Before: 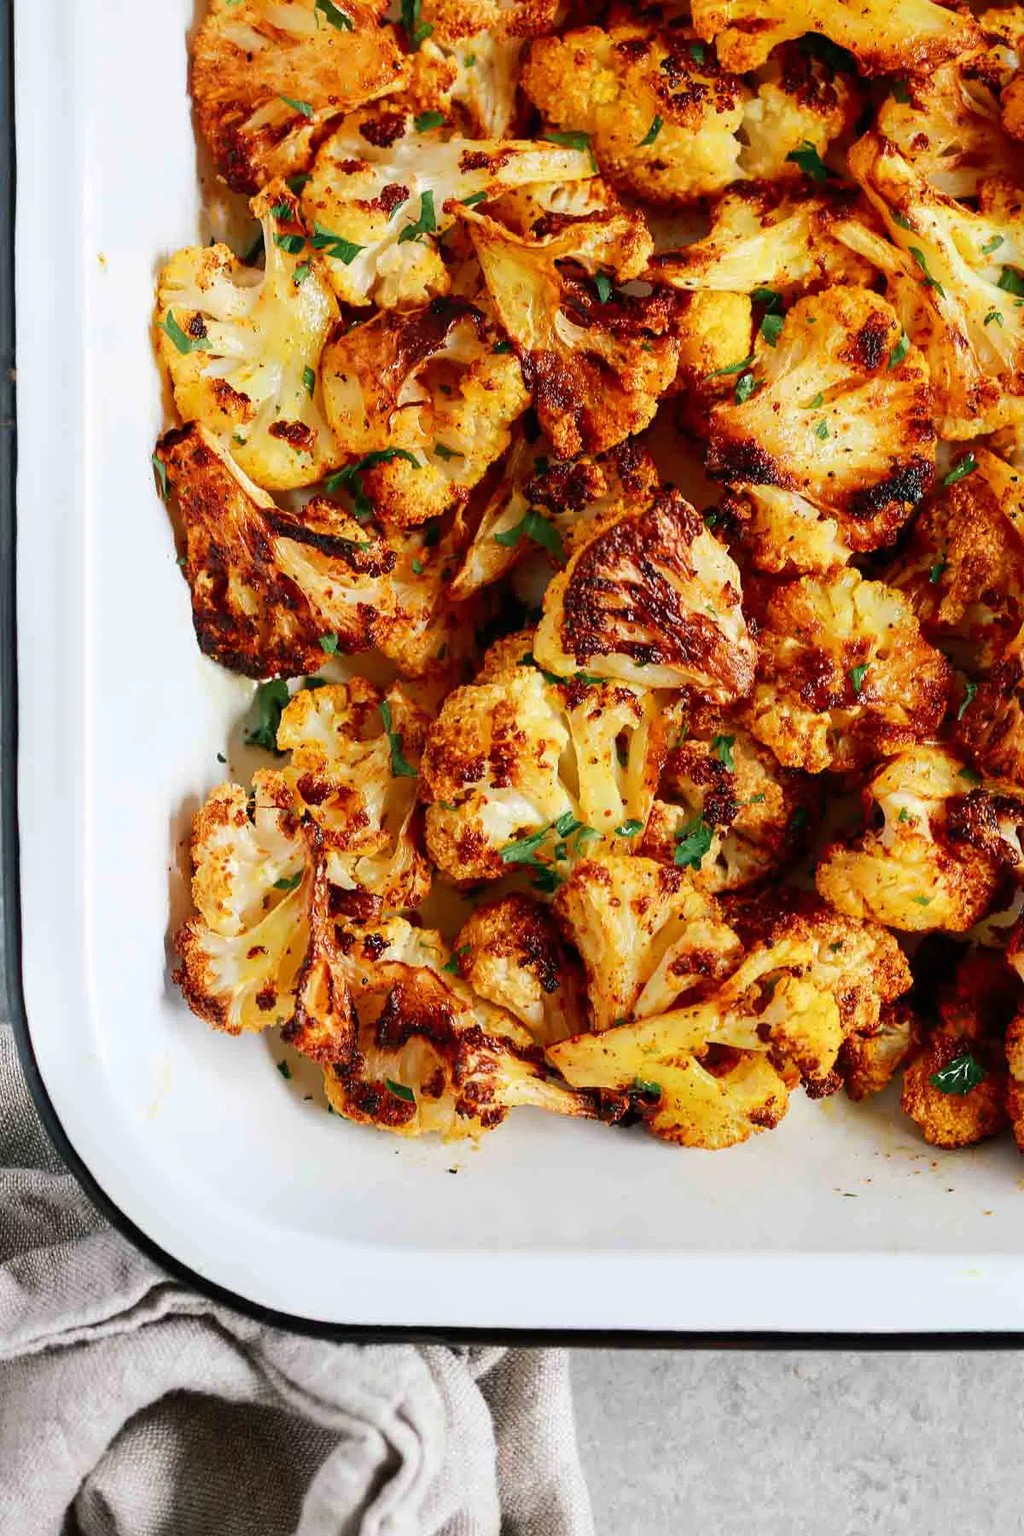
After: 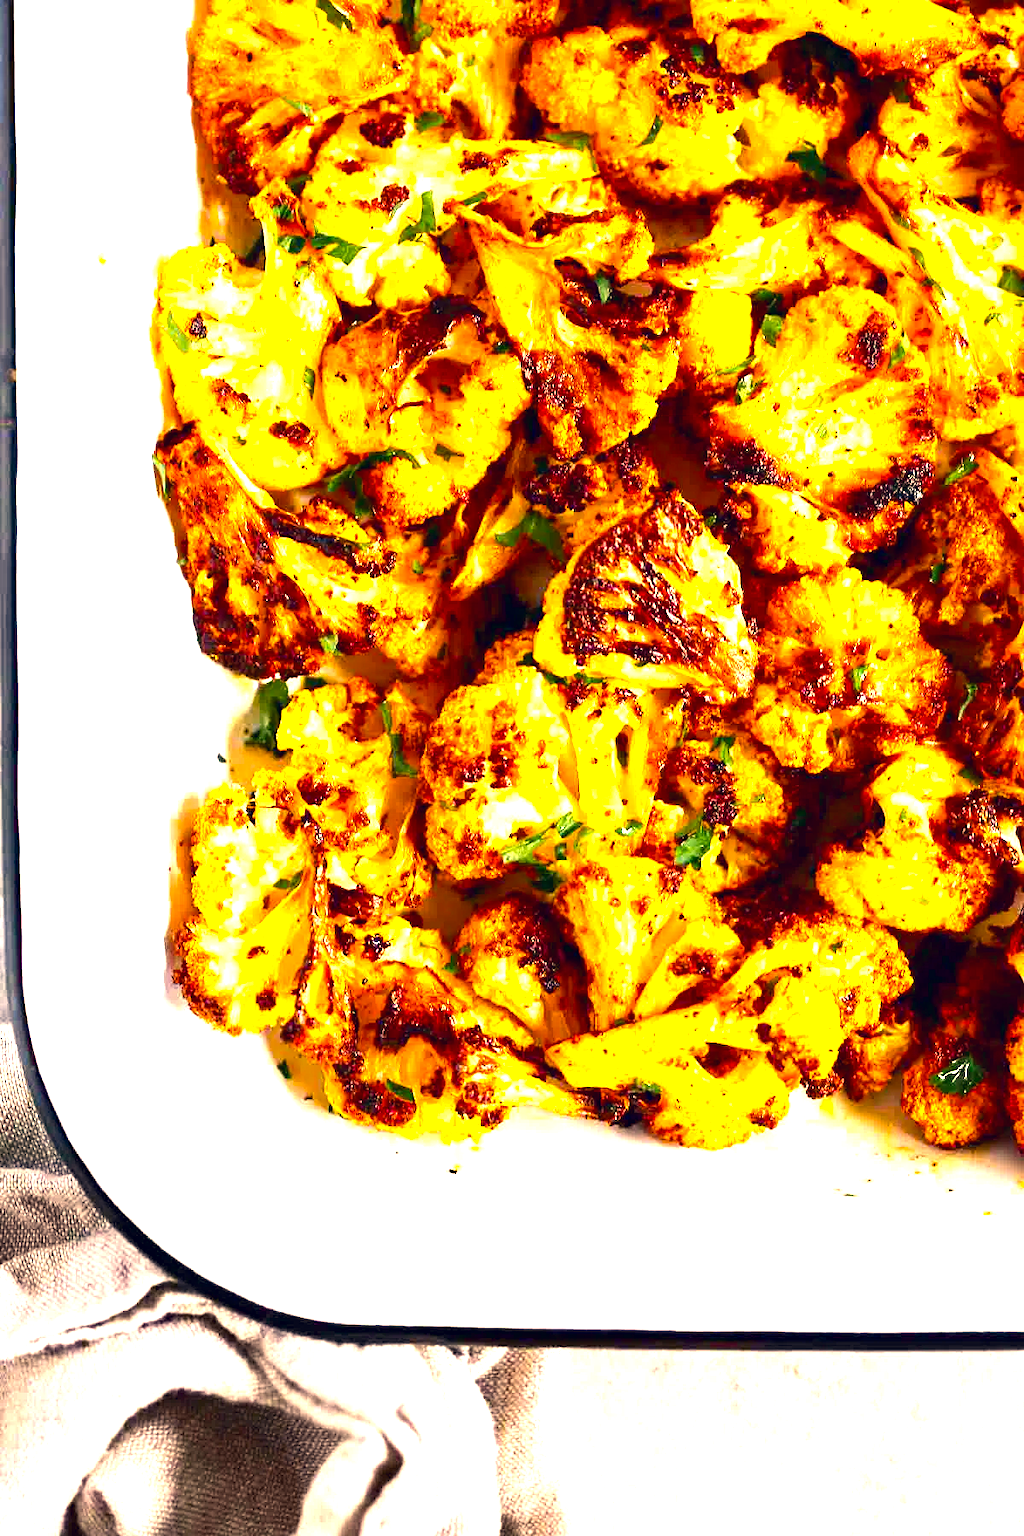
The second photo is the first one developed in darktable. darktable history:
contrast brightness saturation: contrast 0.07, brightness -0.134, saturation 0.053
haze removal: strength 0.103, compatibility mode true, adaptive false
color balance rgb: shadows lift › chroma 0.768%, shadows lift › hue 110.91°, linear chroma grading › global chroma 16.673%, perceptual saturation grading › global saturation 30.935%
color correction: highlights a* 19.77, highlights b* 27.11, shadows a* 3.32, shadows b* -17.35, saturation 0.76
exposure: black level correction 0, exposure 1.688 EV, compensate highlight preservation false
